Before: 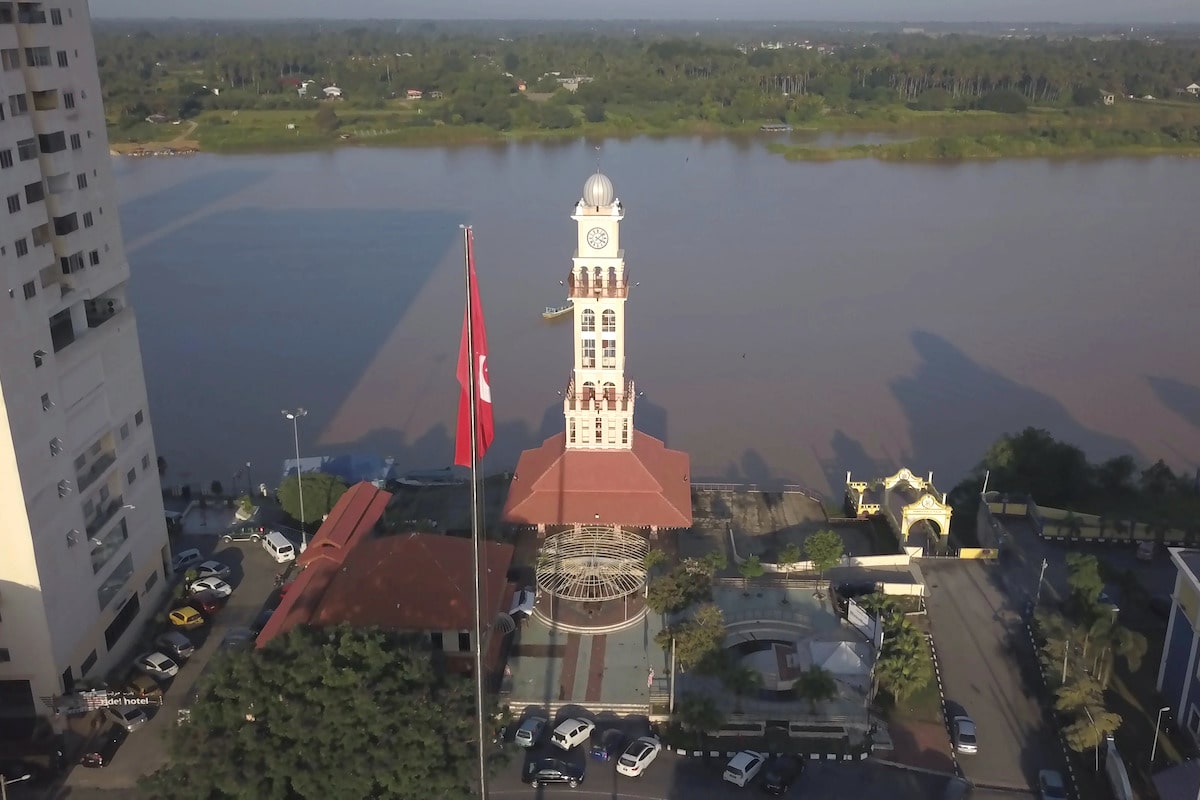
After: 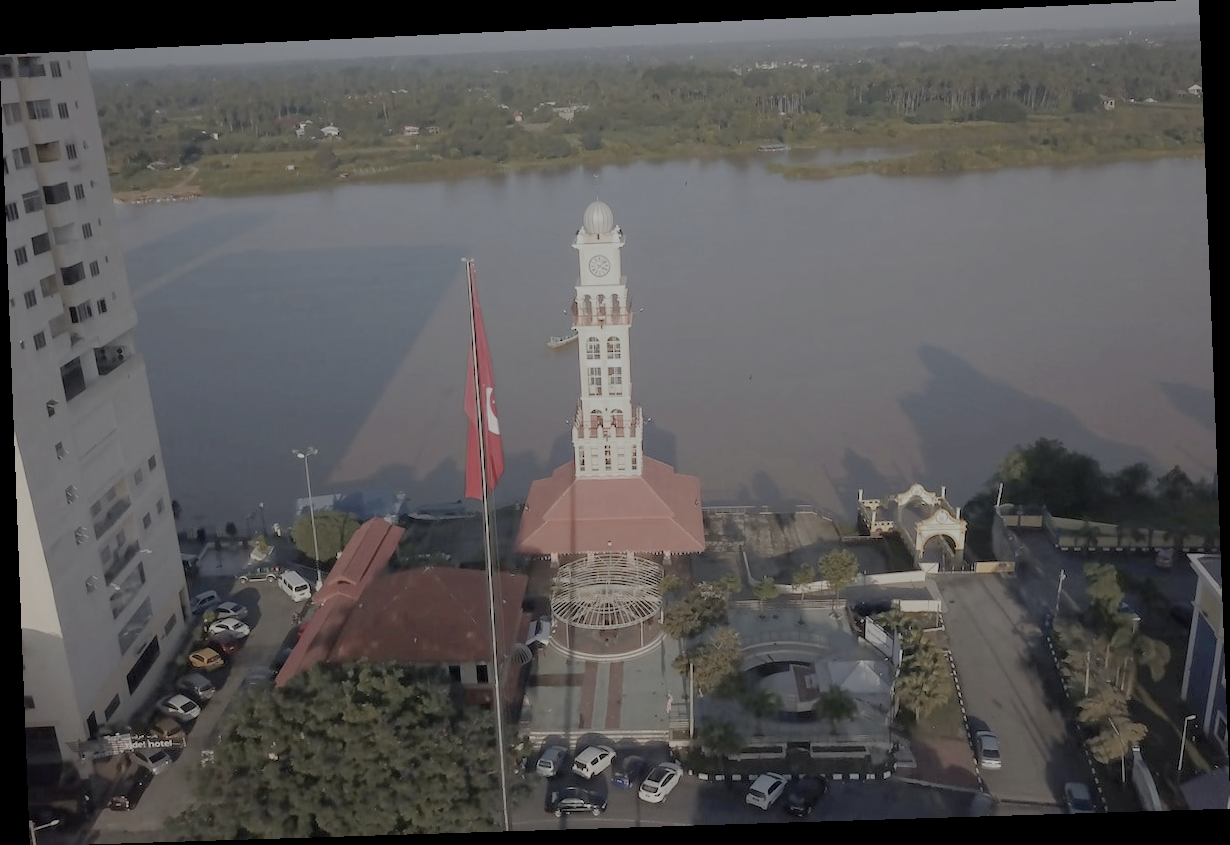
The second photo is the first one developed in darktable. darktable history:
rotate and perspective: rotation -2.22°, lens shift (horizontal) -0.022, automatic cropping off
color zones: curves: ch0 [(0.006, 0.385) (0.143, 0.563) (0.243, 0.321) (0.352, 0.464) (0.516, 0.456) (0.625, 0.5) (0.75, 0.5) (0.875, 0.5)]; ch1 [(0, 0.5) (0.134, 0.504) (0.246, 0.463) (0.421, 0.515) (0.5, 0.56) (0.625, 0.5) (0.75, 0.5) (0.875, 0.5)]; ch2 [(0, 0.5) (0.131, 0.426) (0.307, 0.289) (0.38, 0.188) (0.513, 0.216) (0.625, 0.548) (0.75, 0.468) (0.838, 0.396) (0.971, 0.311)]
filmic rgb: black relative exposure -7 EV, white relative exposure 6 EV, threshold 3 EV, target black luminance 0%, hardness 2.73, latitude 61.22%, contrast 0.691, highlights saturation mix 10%, shadows ↔ highlights balance -0.073%, preserve chrominance no, color science v4 (2020), iterations of high-quality reconstruction 10, contrast in shadows soft, contrast in highlights soft, enable highlight reconstruction true
color correction: saturation 0.57
